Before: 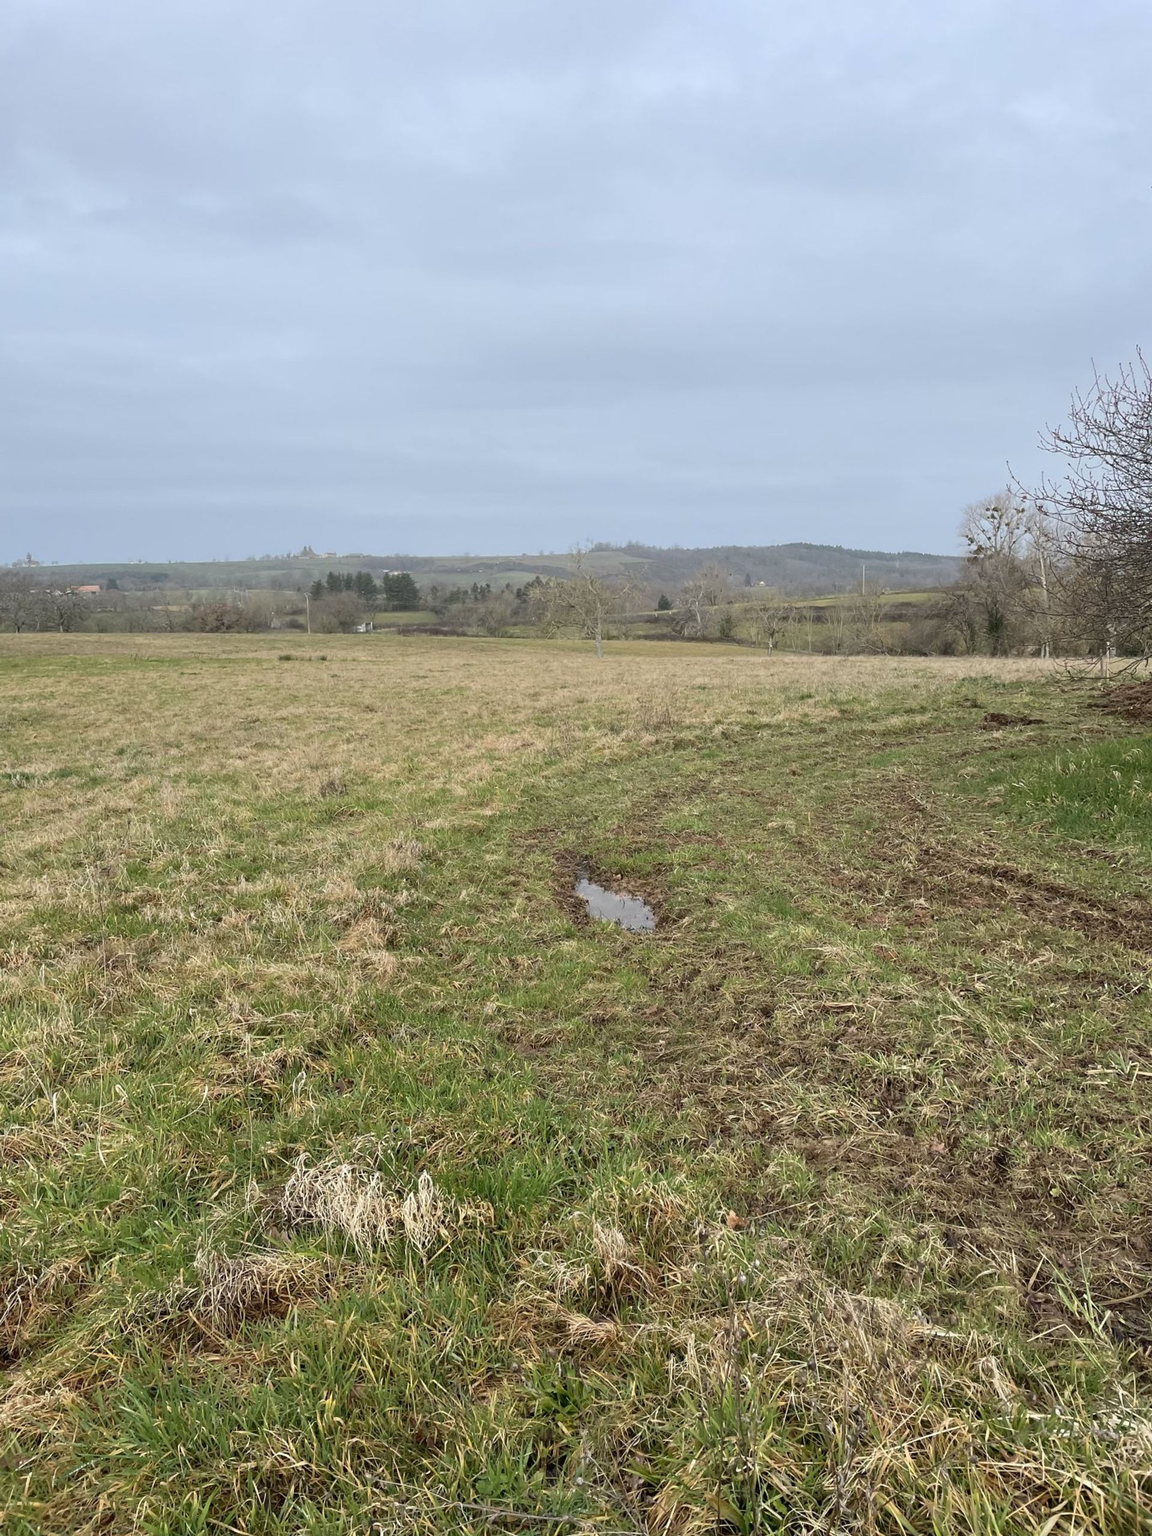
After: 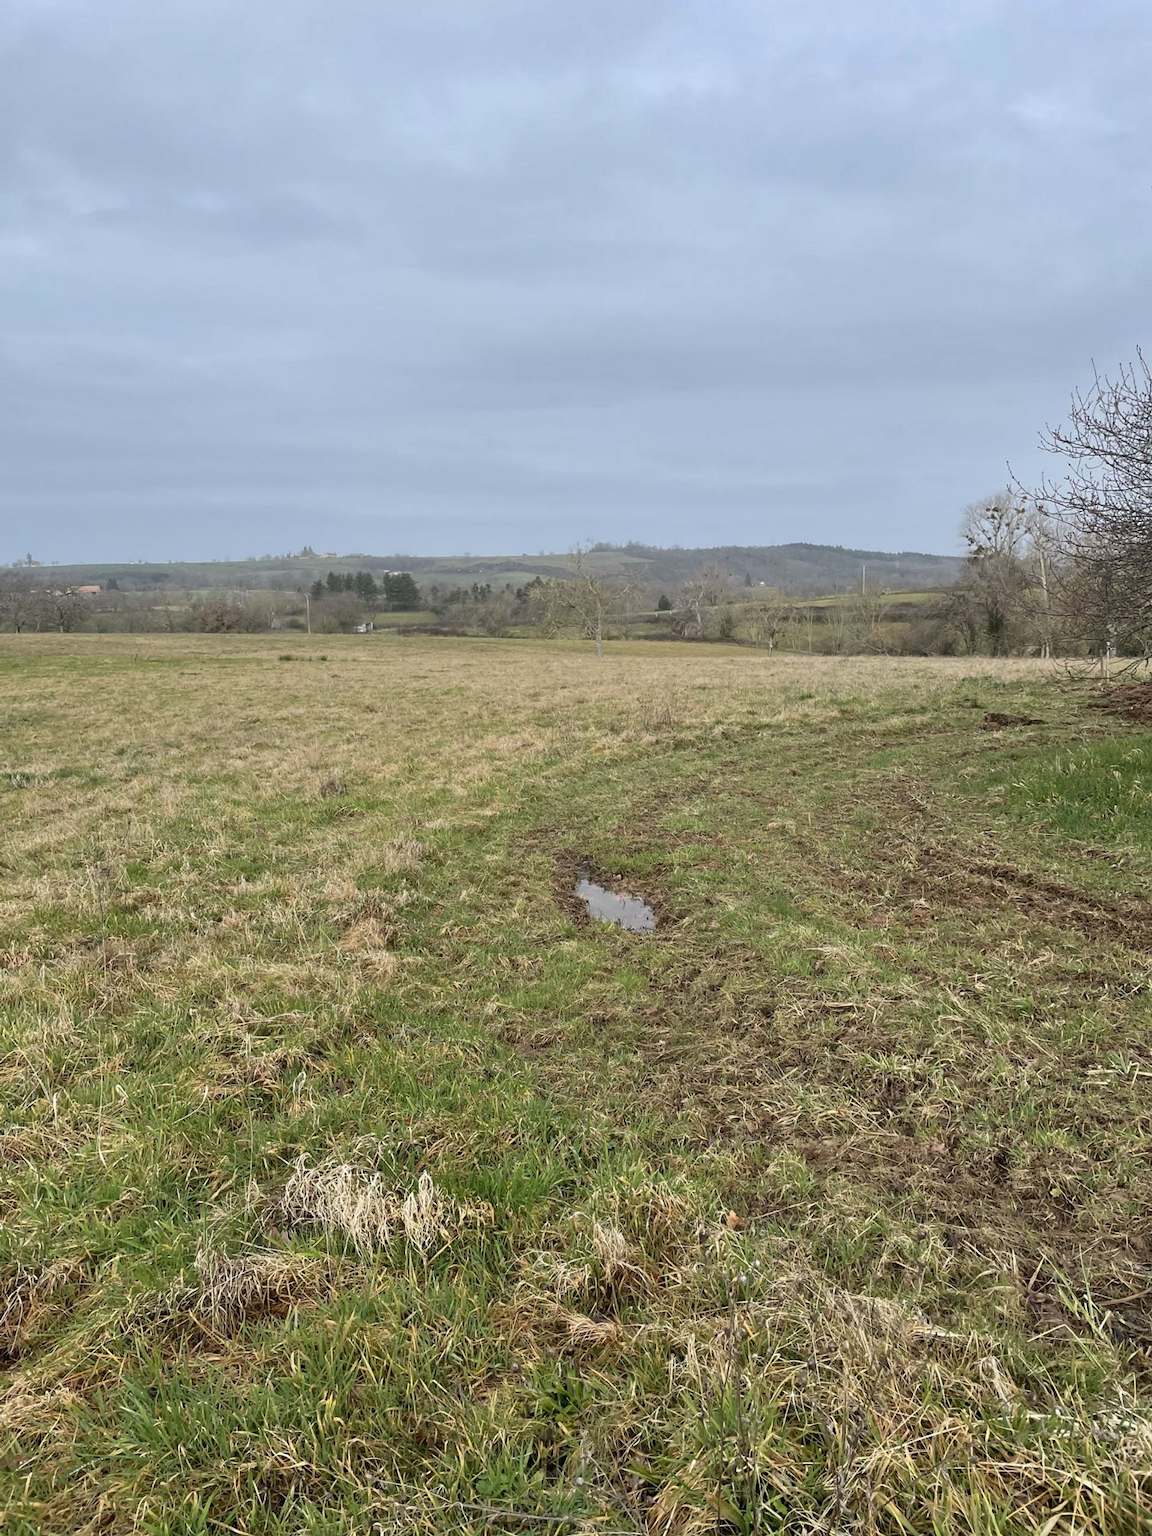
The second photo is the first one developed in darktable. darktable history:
shadows and highlights: shadows 48.3, highlights -40.57, highlights color adjustment 89.21%, soften with gaussian
